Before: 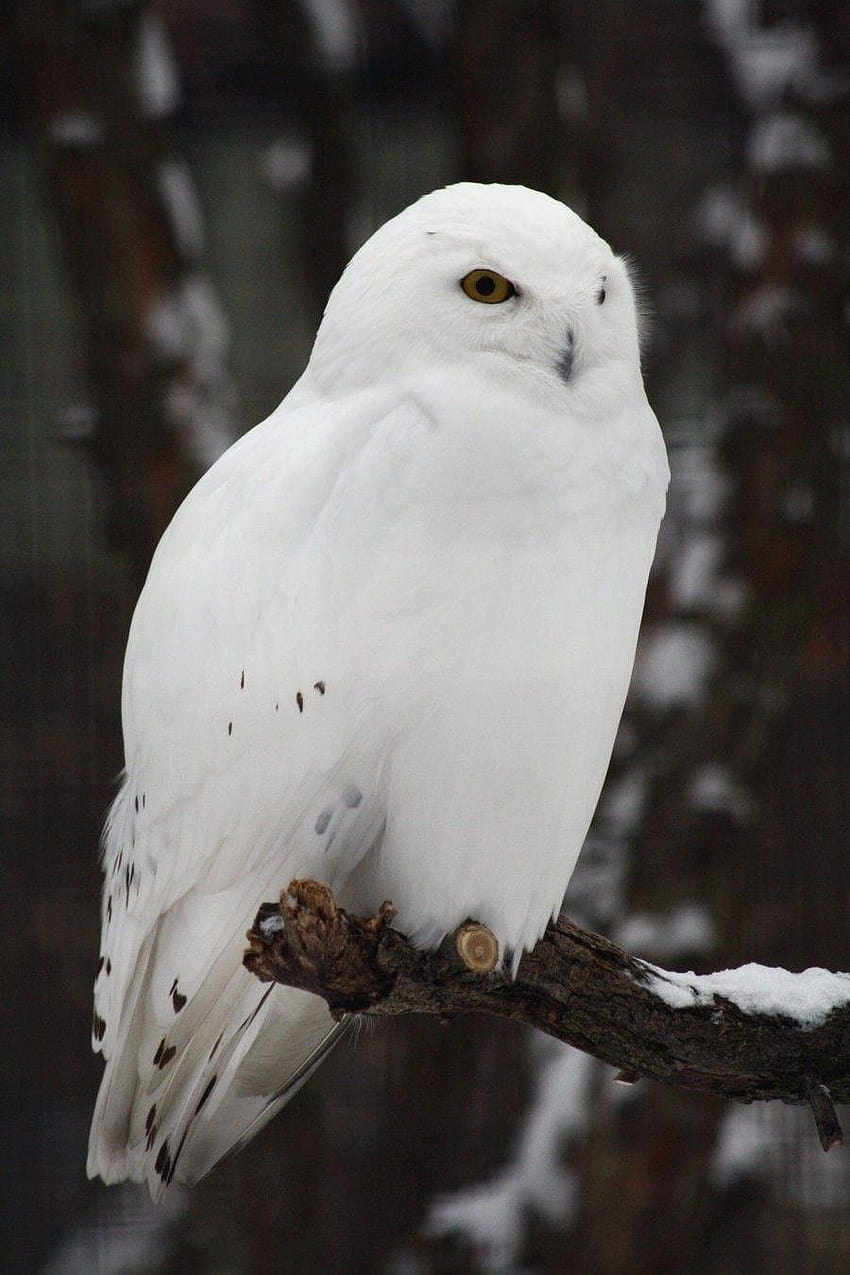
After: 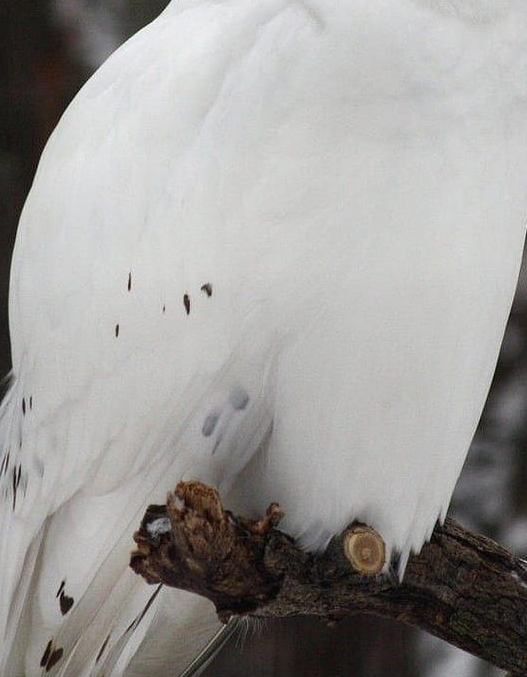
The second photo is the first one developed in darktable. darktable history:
crop: left 13.312%, top 31.28%, right 24.627%, bottom 15.582%
